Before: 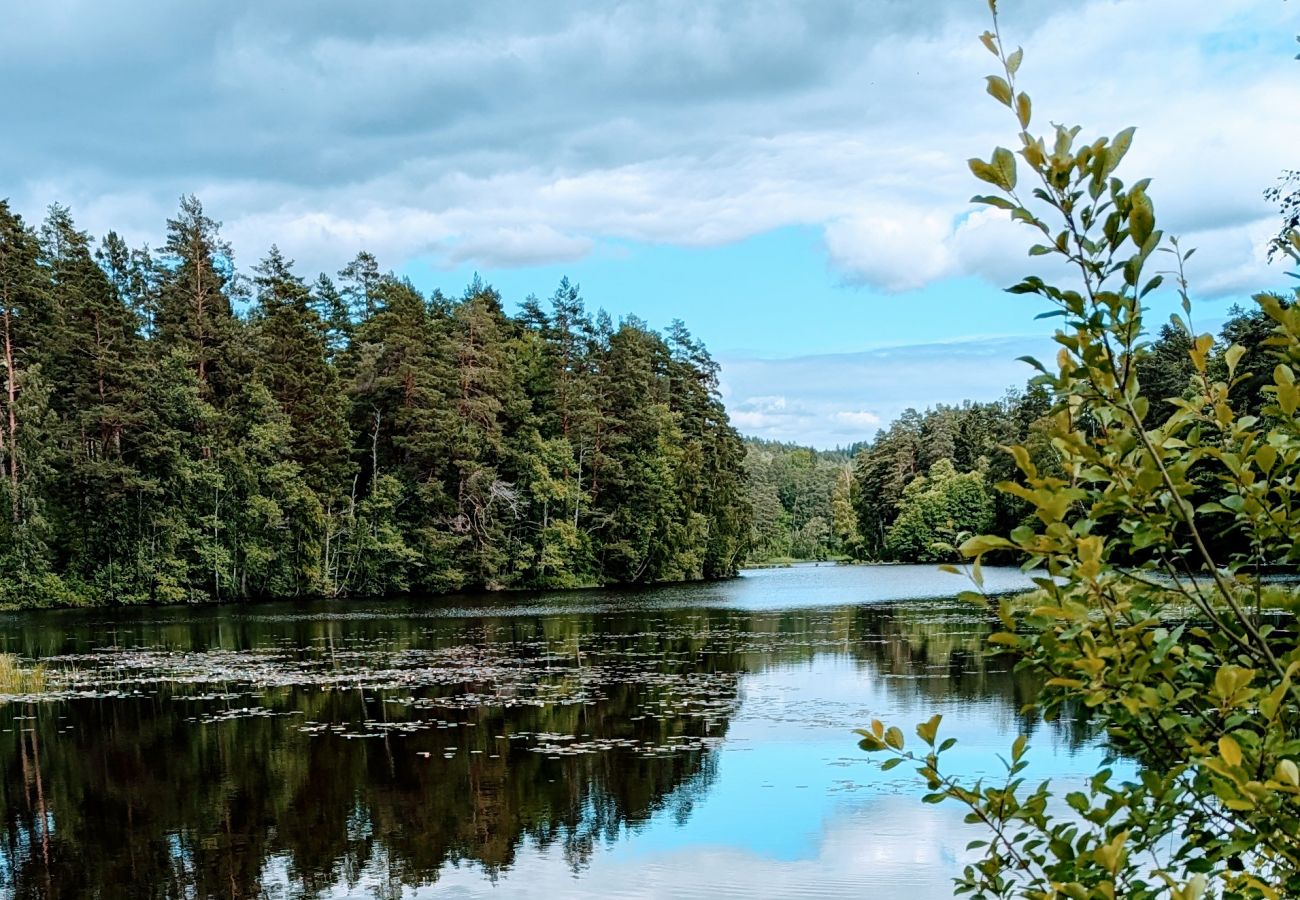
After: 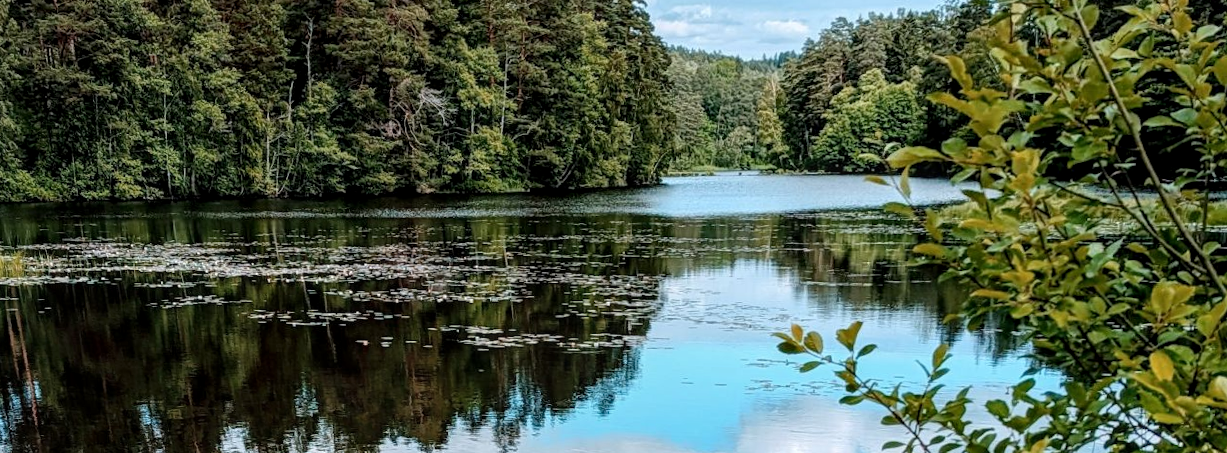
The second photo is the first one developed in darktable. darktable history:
crop and rotate: top 46.237%
white balance: red 1, blue 1
local contrast: on, module defaults
rotate and perspective: rotation 0.062°, lens shift (vertical) 0.115, lens shift (horizontal) -0.133, crop left 0.047, crop right 0.94, crop top 0.061, crop bottom 0.94
